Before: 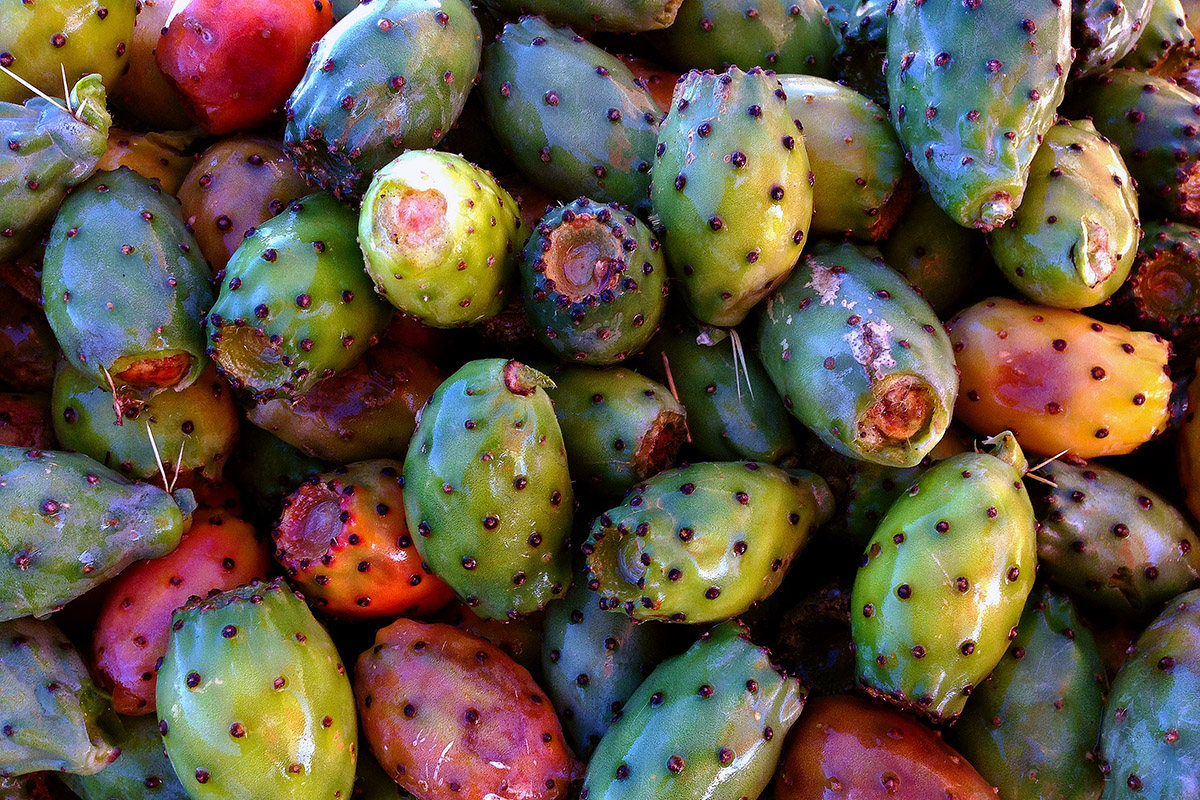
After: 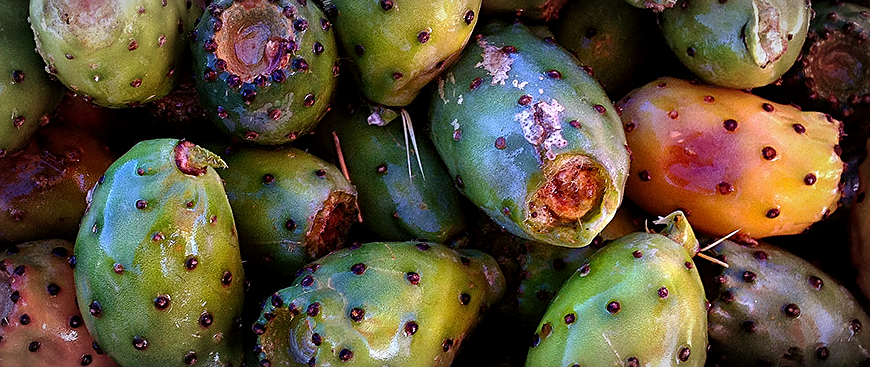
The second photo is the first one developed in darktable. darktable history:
local contrast: highlights 100%, shadows 97%, detail 119%, midtone range 0.2
sharpen: on, module defaults
crop and rotate: left 27.448%, top 27.576%, bottom 26.487%
vignetting: automatic ratio true
